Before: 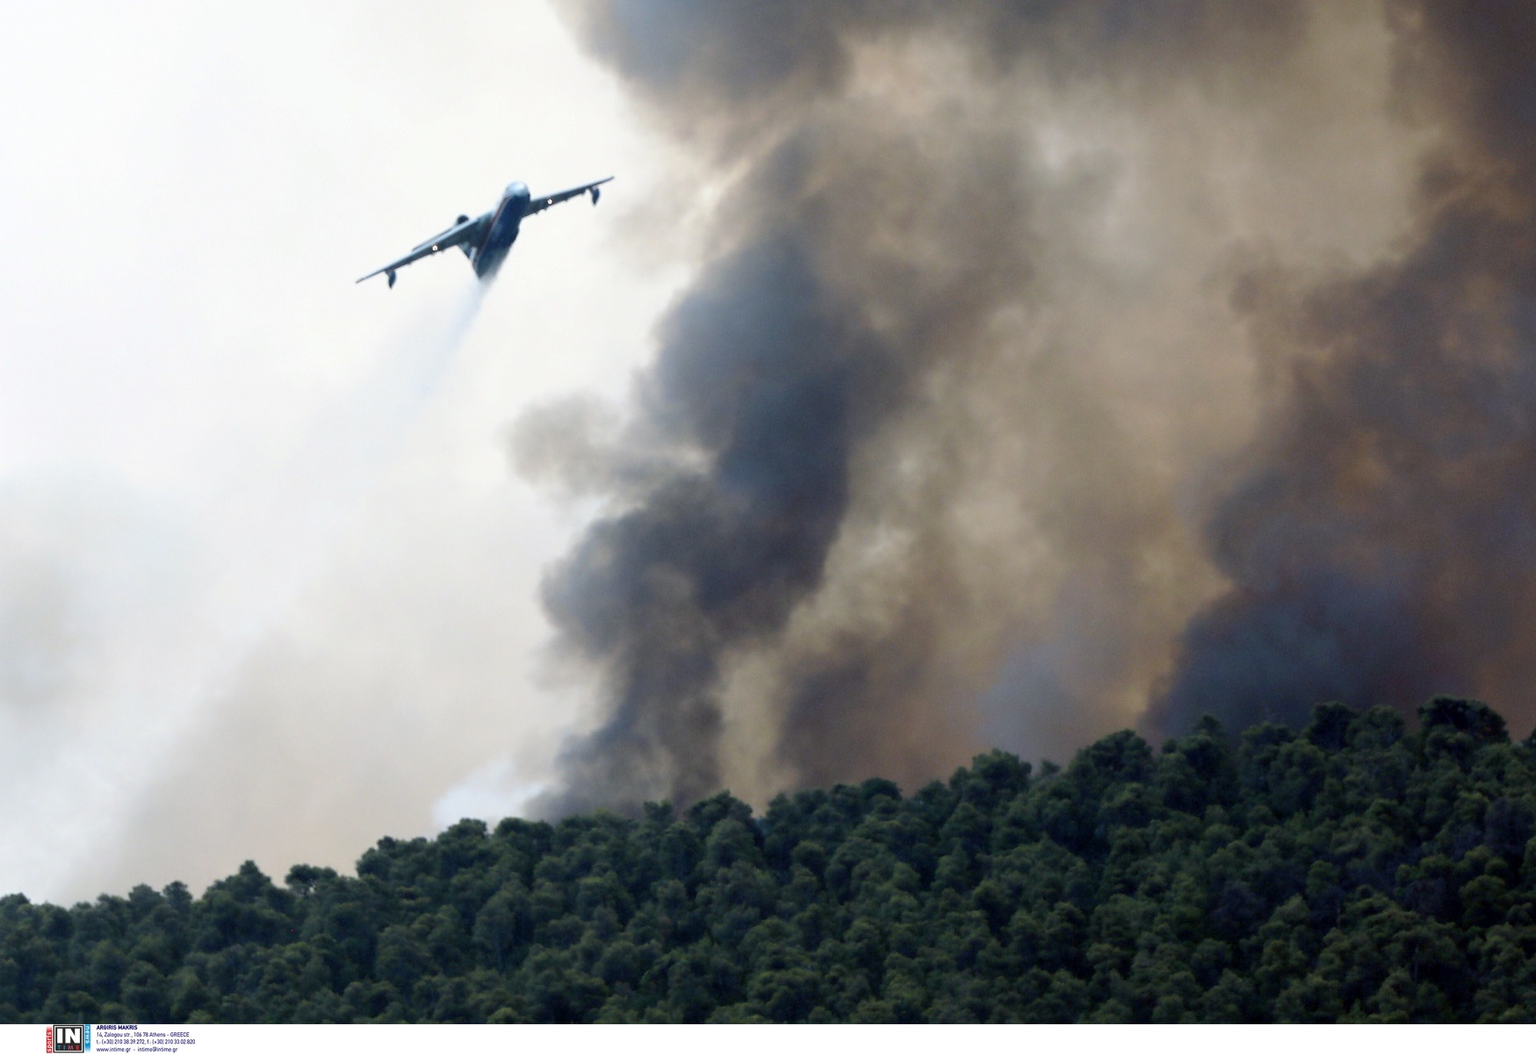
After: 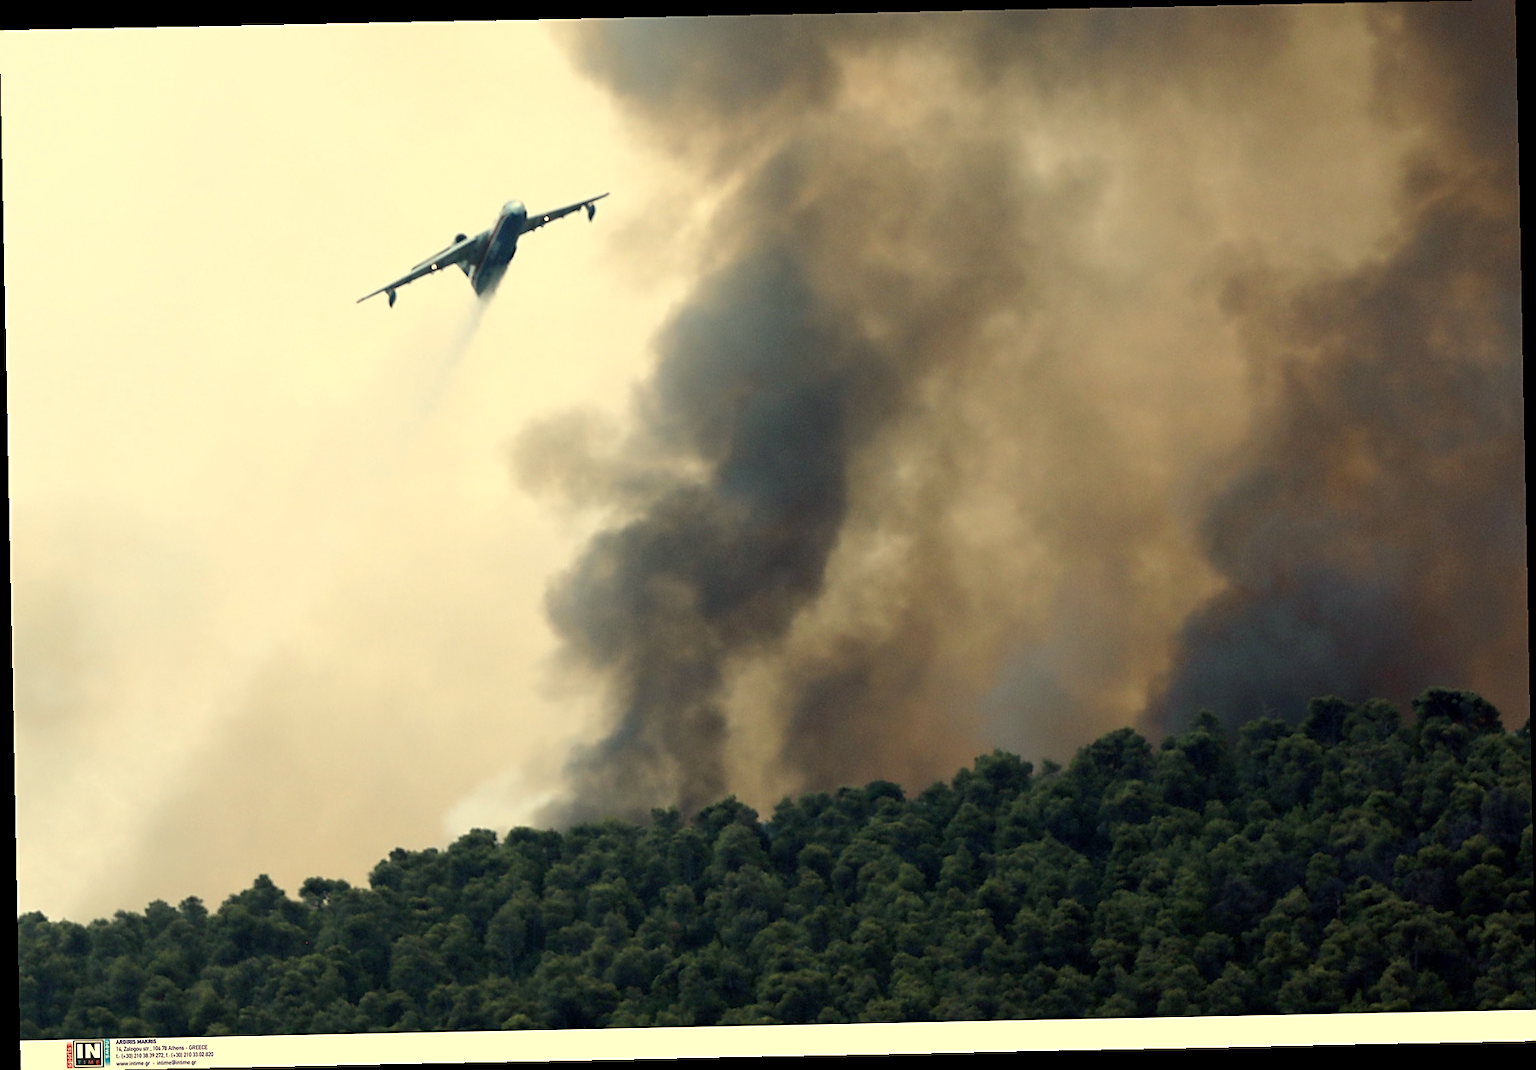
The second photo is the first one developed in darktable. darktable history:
white balance: red 1.08, blue 0.791
exposure: compensate highlight preservation false
sharpen: on, module defaults
rotate and perspective: rotation -1.17°, automatic cropping off
